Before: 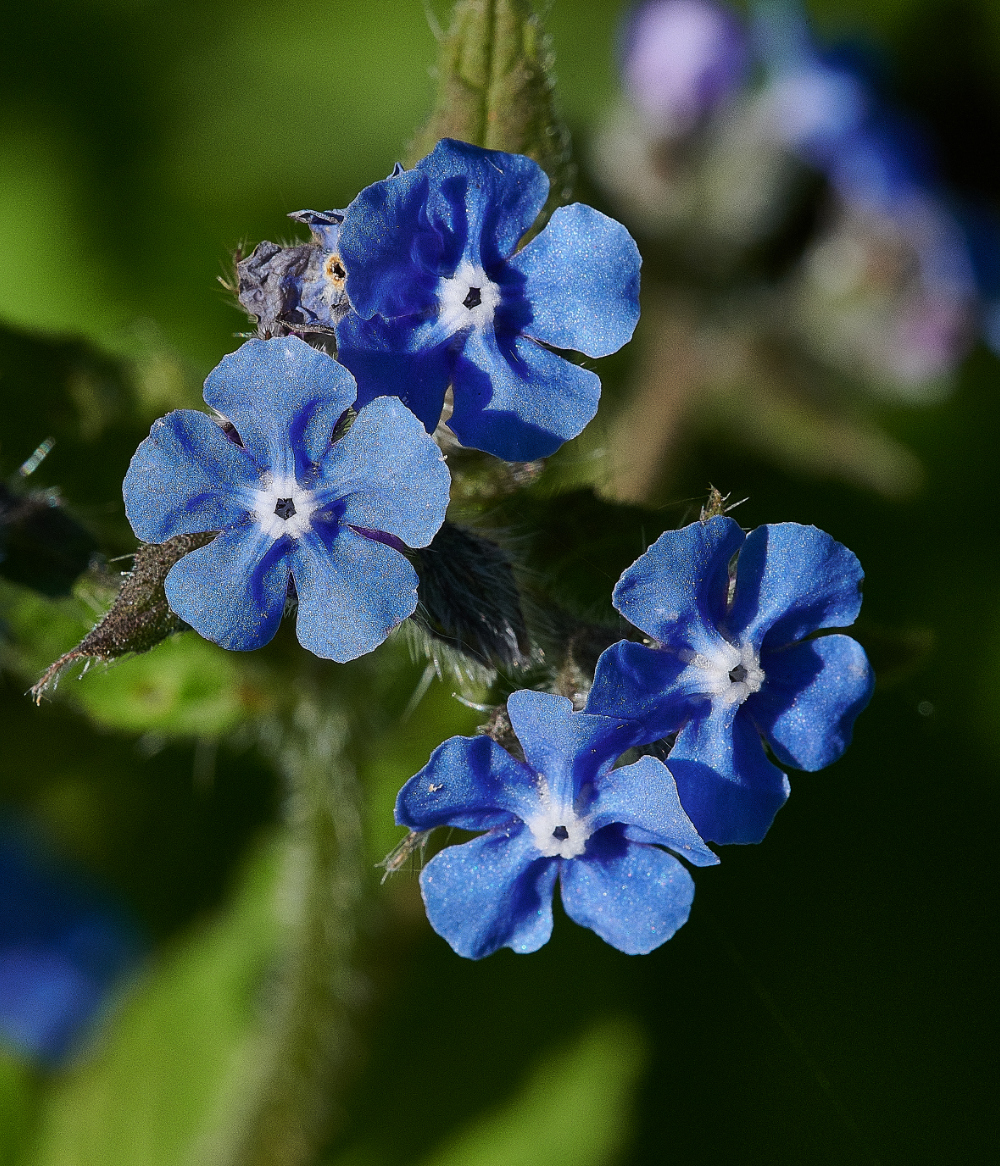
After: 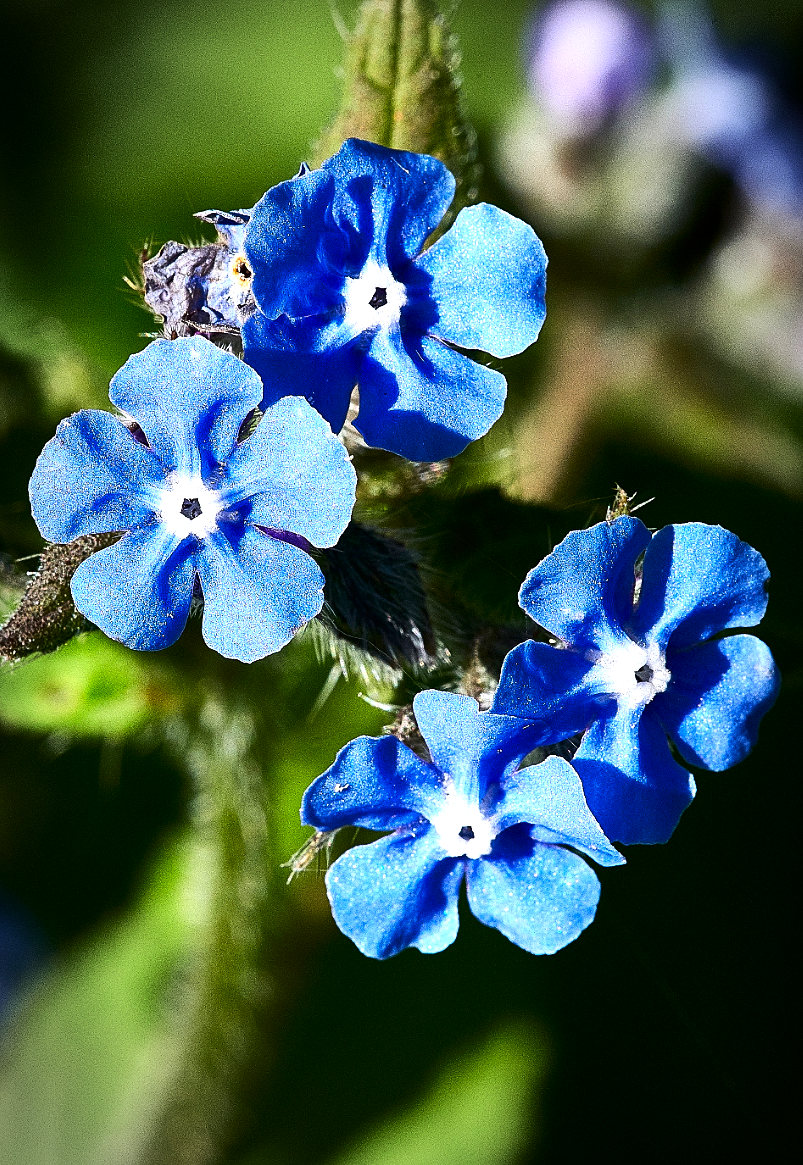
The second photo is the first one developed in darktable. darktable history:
exposure: black level correction 0, exposure 0.838 EV, compensate highlight preservation false
crop and rotate: left 9.483%, right 10.15%
color correction: highlights b* -0.021, saturation 1.06
vignetting: automatic ratio true
contrast brightness saturation: contrast 0.197, brightness -0.111, saturation 0.096
tone equalizer: -8 EV -0.392 EV, -7 EV -0.408 EV, -6 EV -0.37 EV, -5 EV -0.193 EV, -3 EV 0.211 EV, -2 EV 0.342 EV, -1 EV 0.372 EV, +0 EV 0.39 EV
sharpen: amount 0.201
